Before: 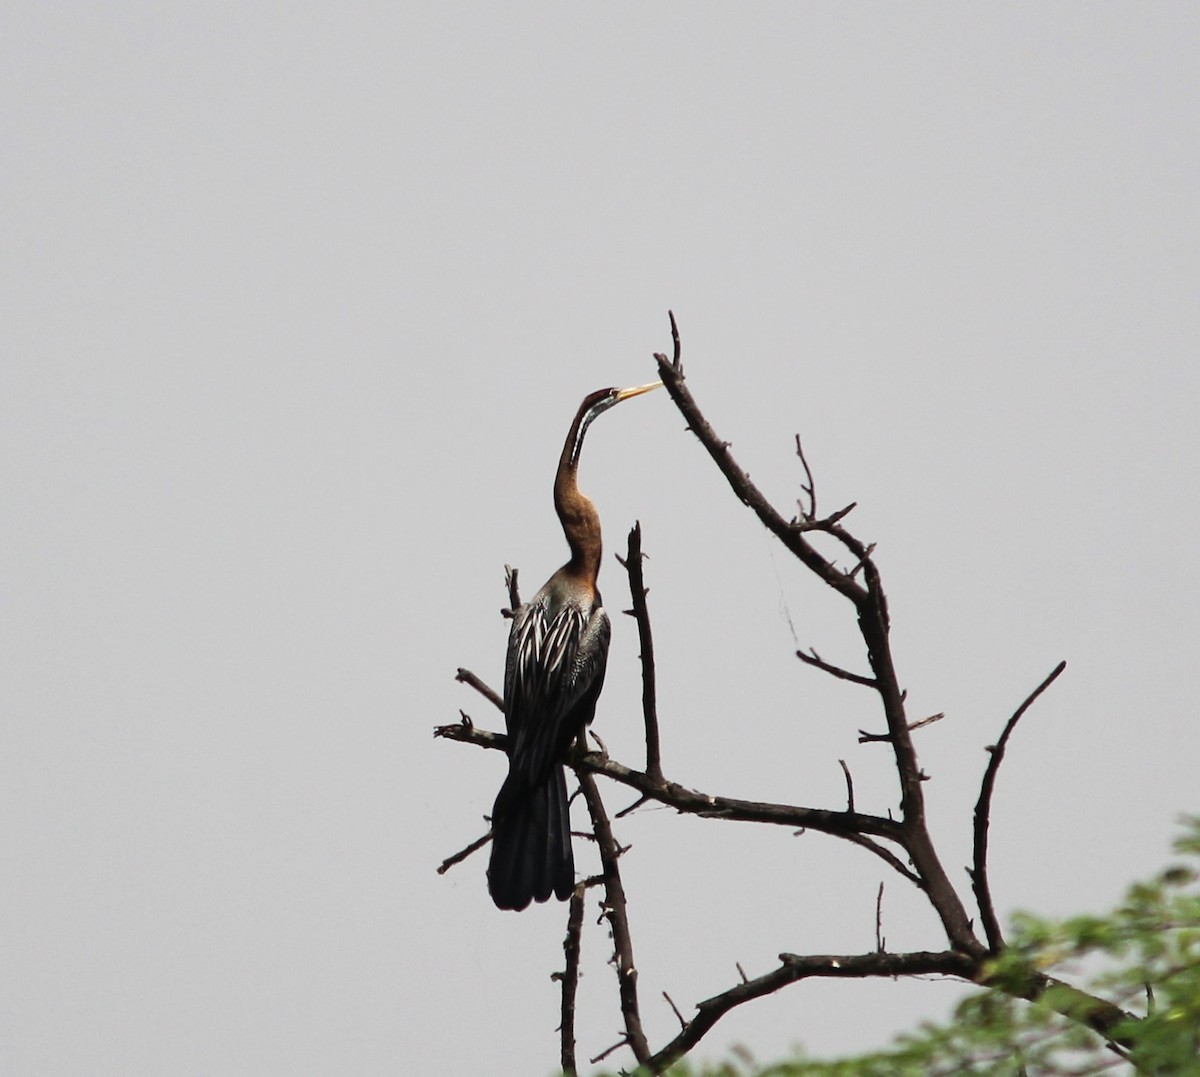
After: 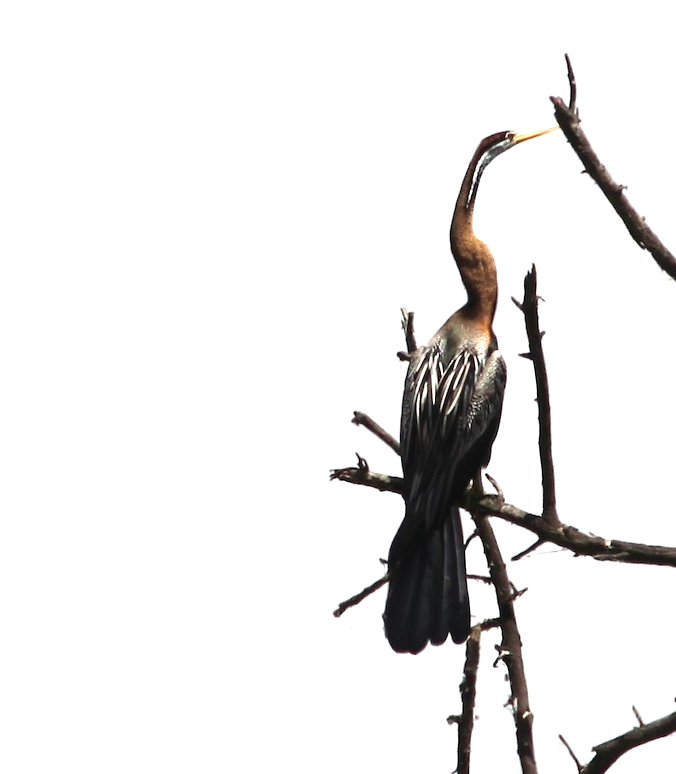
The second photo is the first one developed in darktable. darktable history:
exposure: black level correction 0, exposure 0.93 EV, compensate exposure bias true, compensate highlight preservation false
crop: left 8.668%, top 23.953%, right 34.929%, bottom 4.168%
